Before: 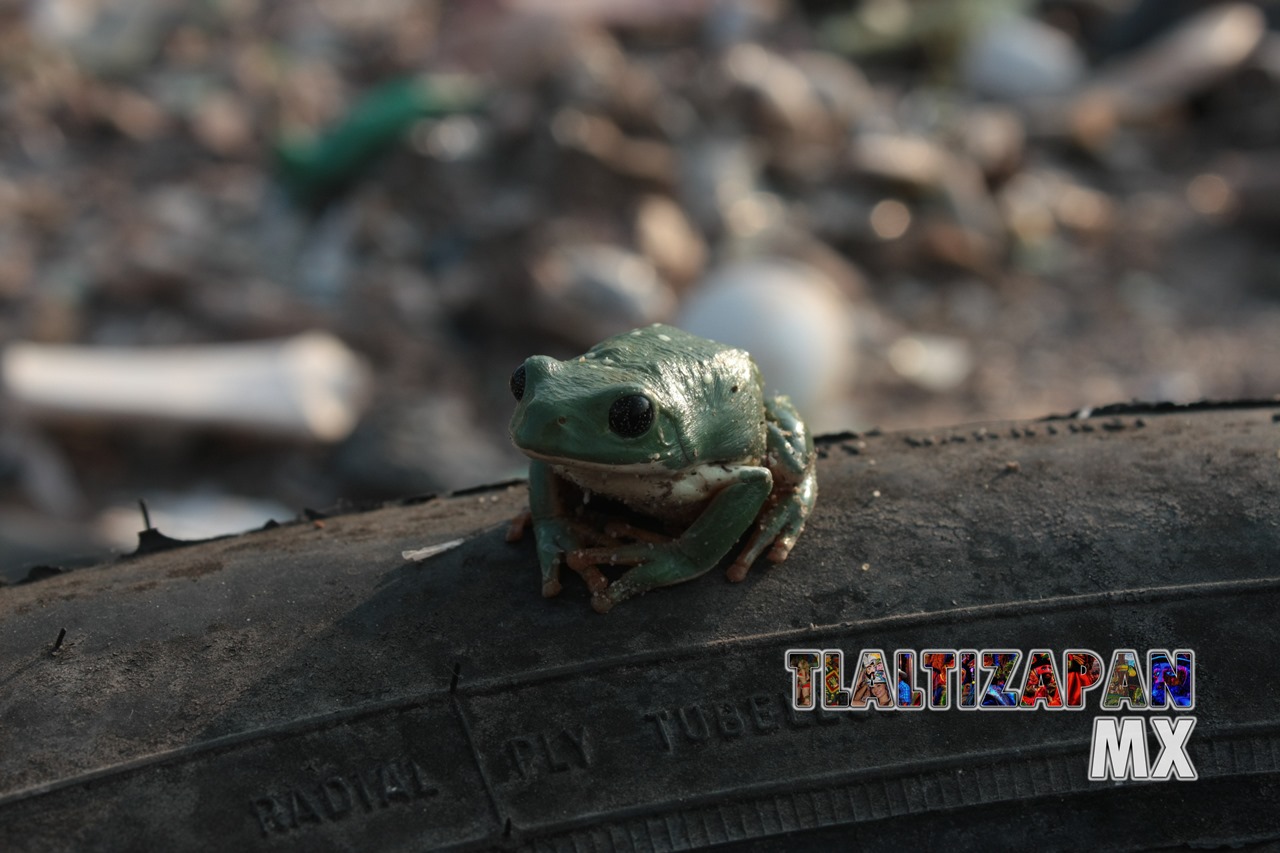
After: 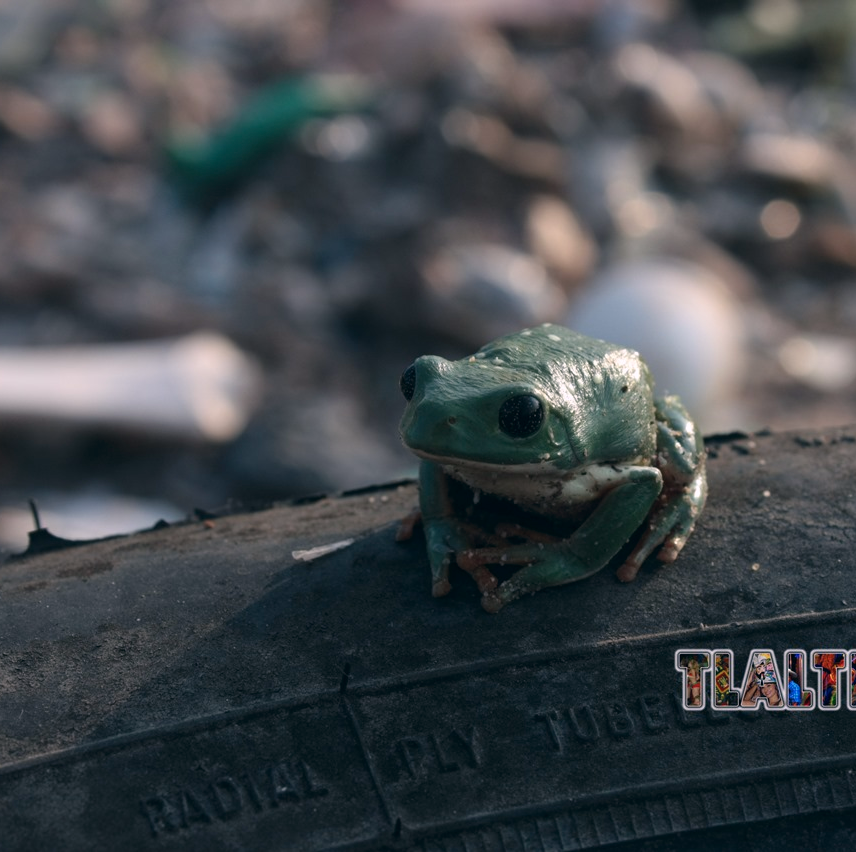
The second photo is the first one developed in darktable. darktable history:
crop and rotate: left 8.596%, right 24.476%
color correction: highlights a* 5.37, highlights b* 5.34, shadows a* -4.47, shadows b* -5.27
color calibration: illuminant as shot in camera, x 0.358, y 0.373, temperature 4628.91 K
